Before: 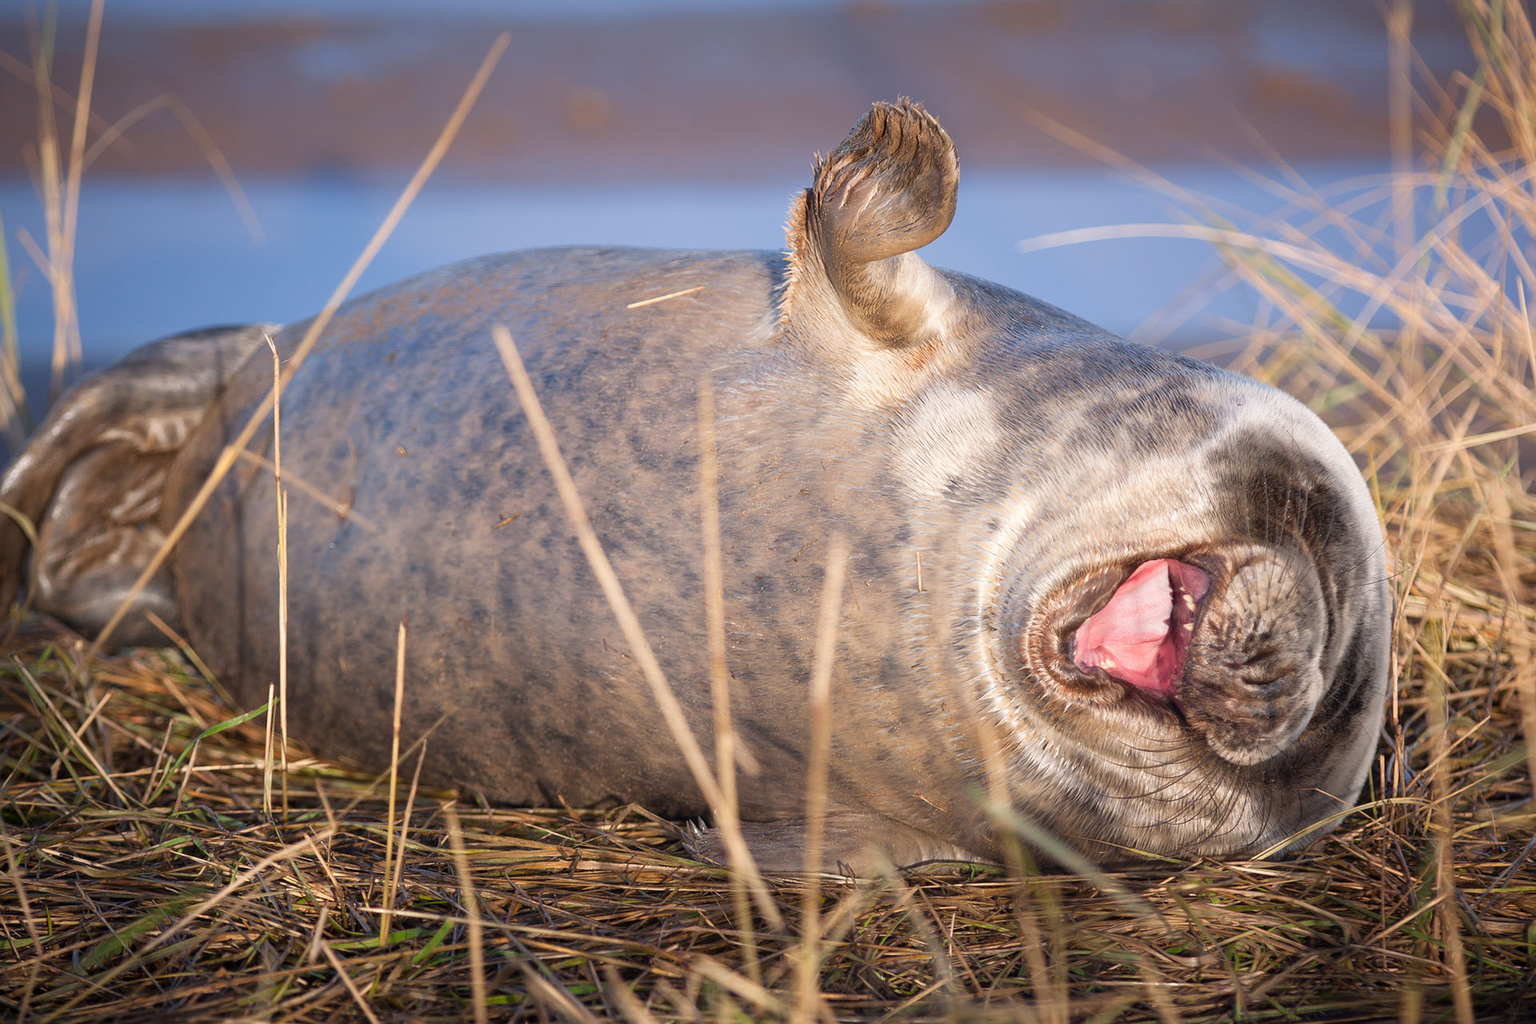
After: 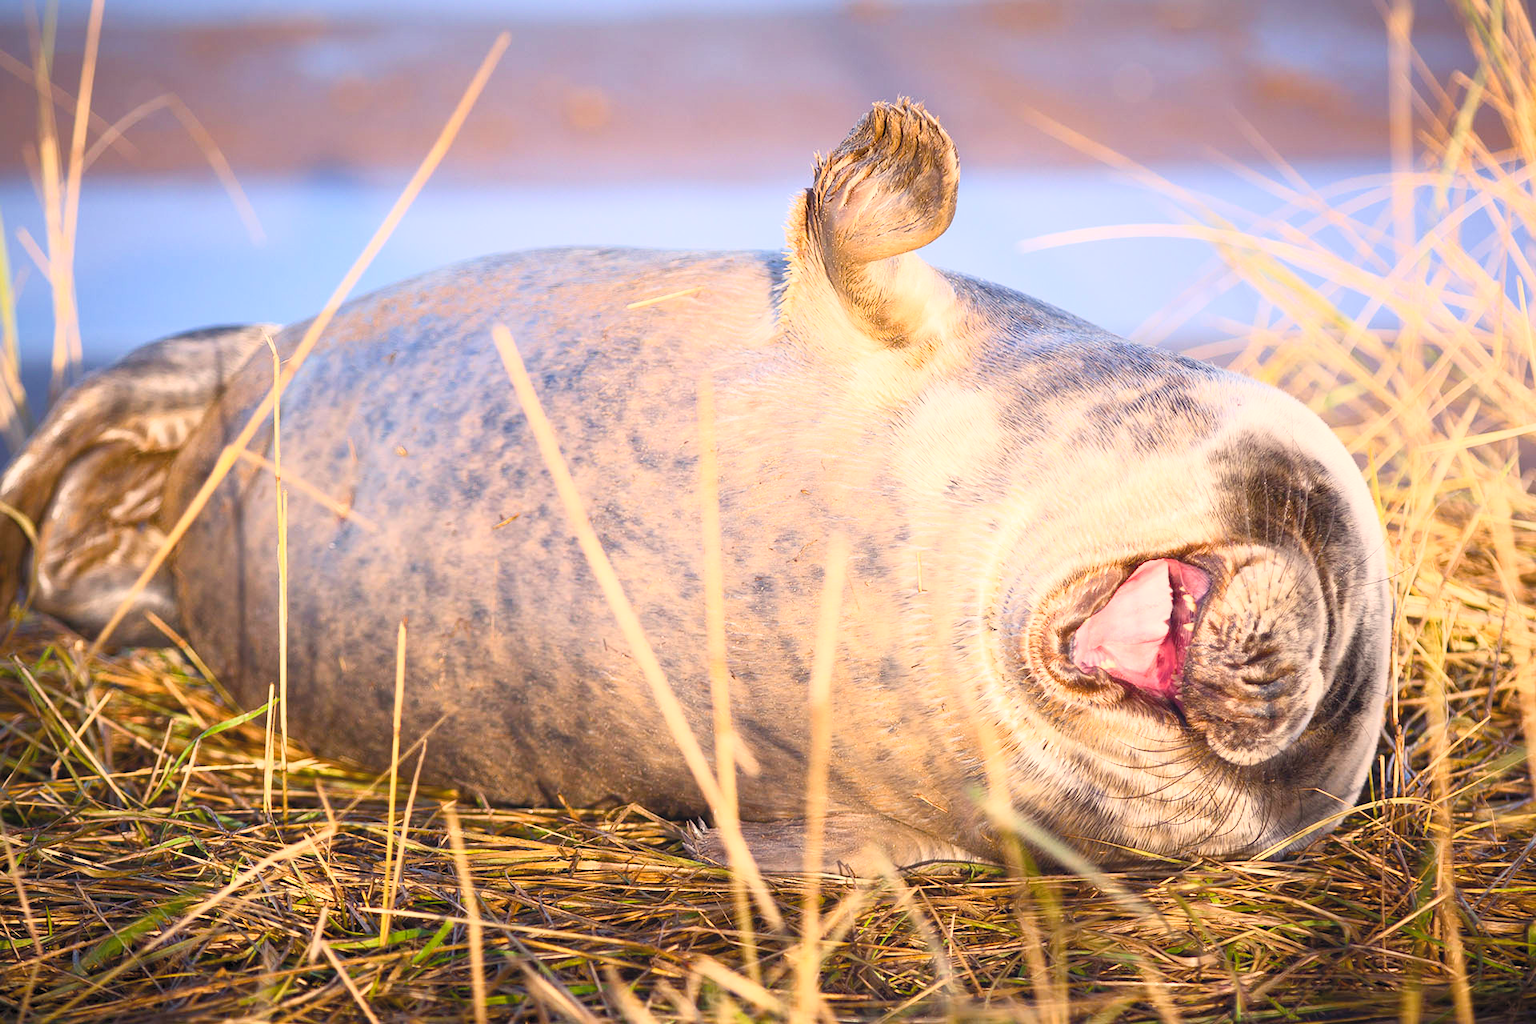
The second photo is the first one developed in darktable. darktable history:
contrast brightness saturation: contrast 0.384, brightness 0.525
color balance rgb: highlights gain › chroma 2.009%, highlights gain › hue 73.14°, perceptual saturation grading › global saturation 20%, perceptual saturation grading › highlights -14.044%, perceptual saturation grading › shadows 49.671%, global vibrance 24.713%
color correction: highlights a* 3.72, highlights b* 5.07
